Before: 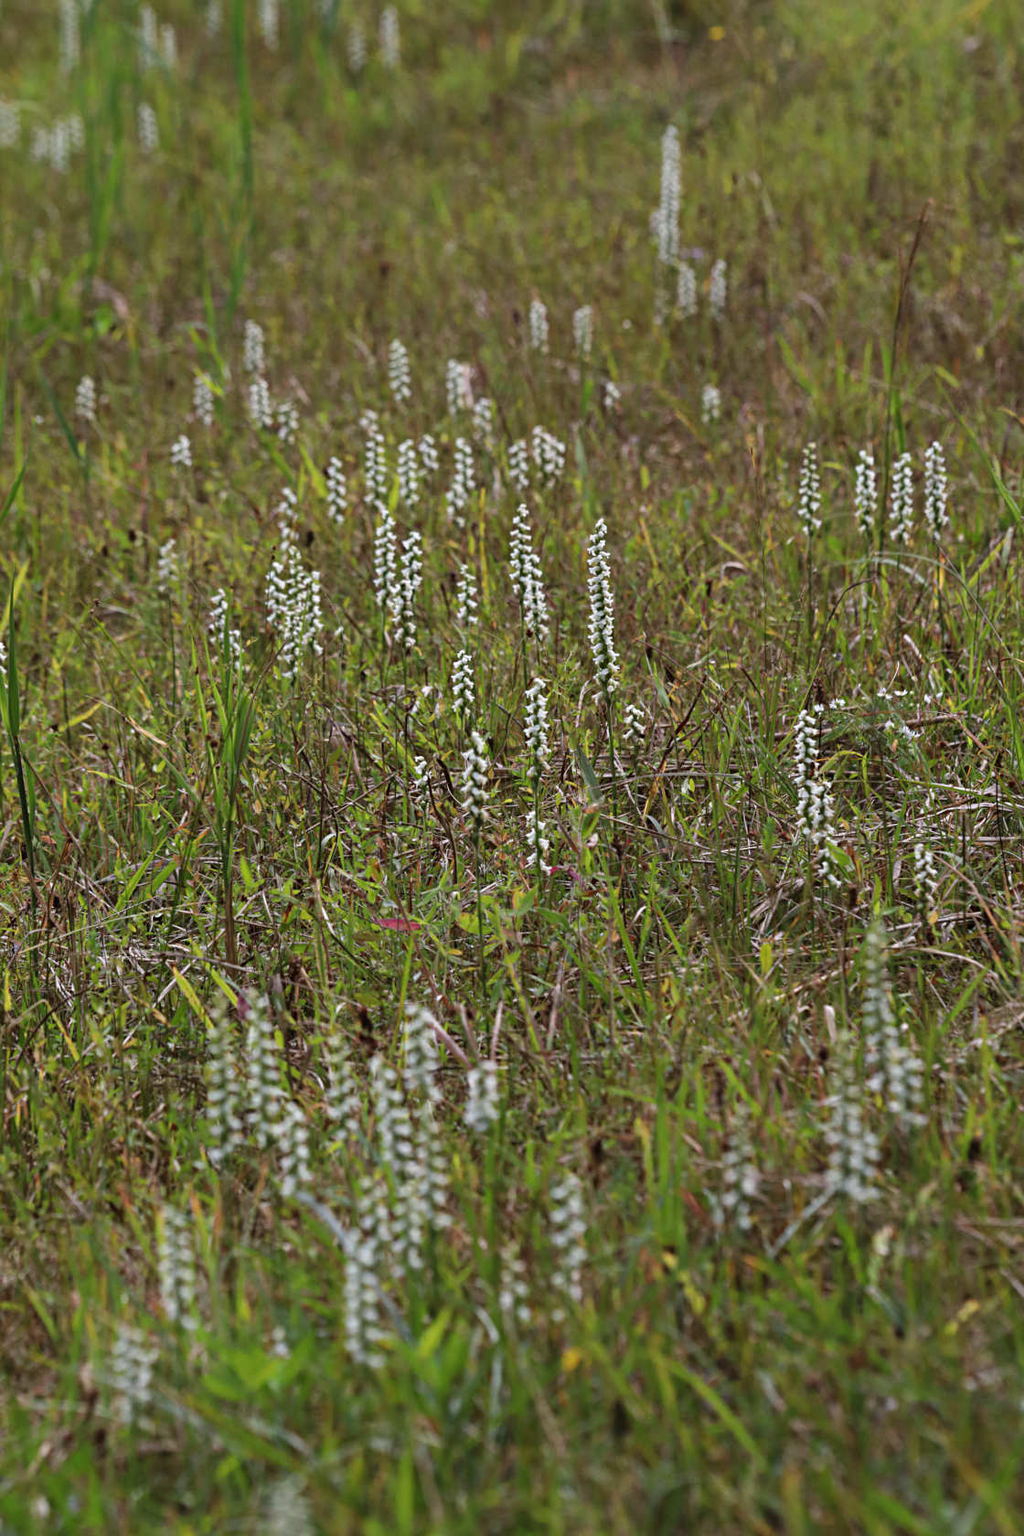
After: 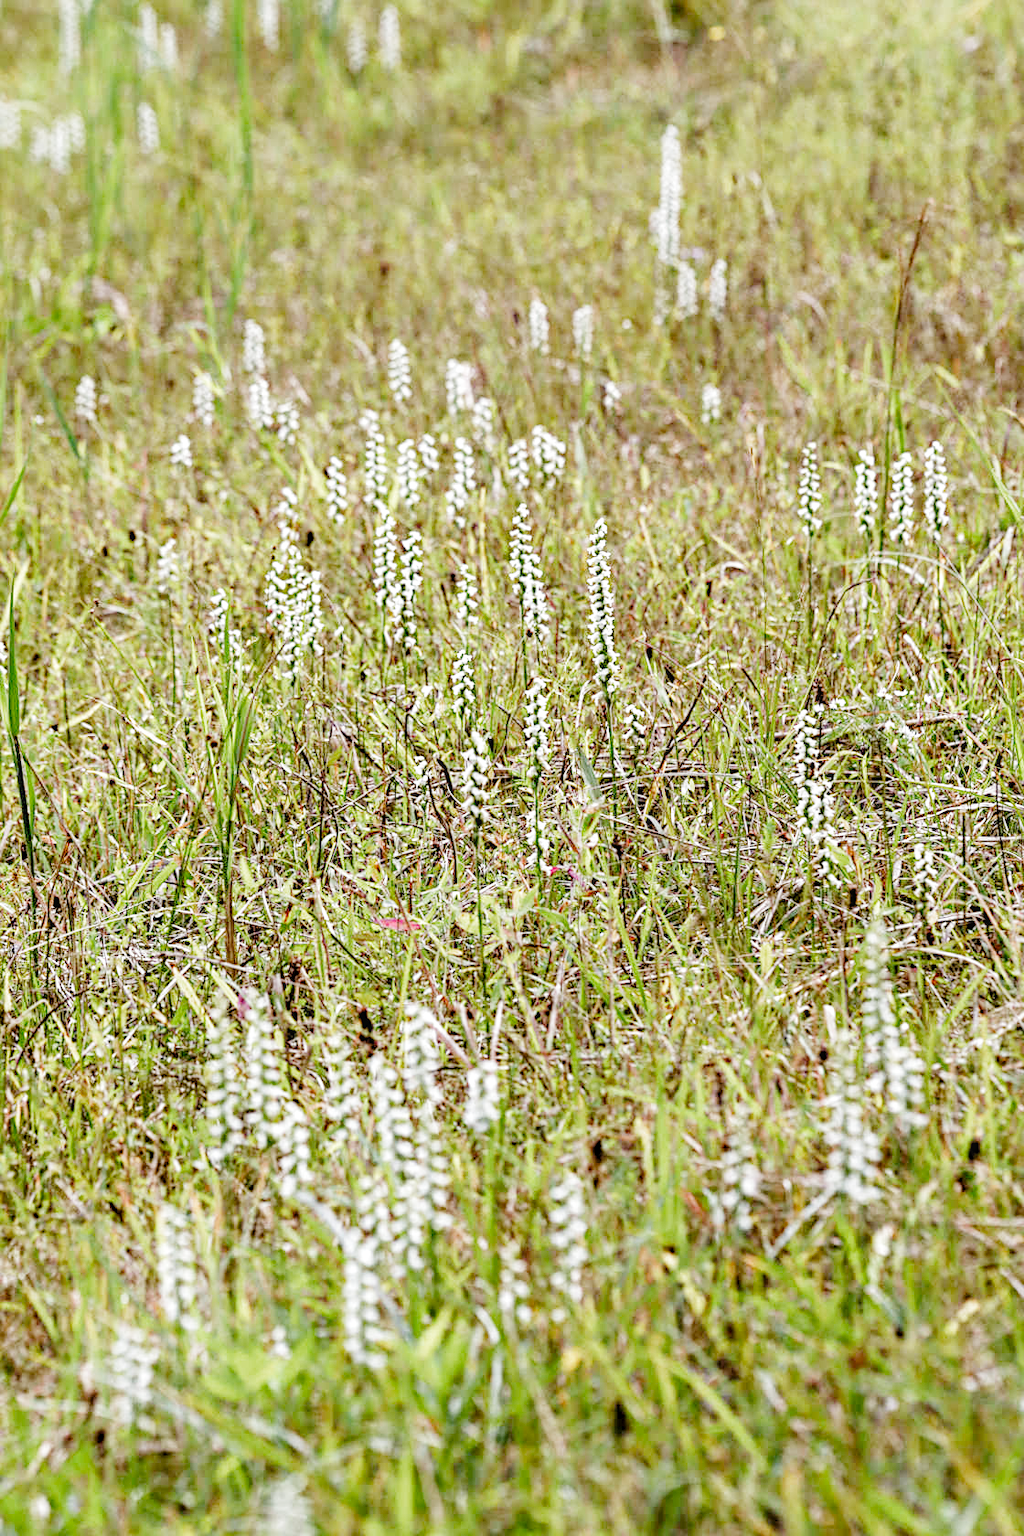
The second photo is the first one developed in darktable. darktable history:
sharpen: amount 0.2
exposure: black level correction -0.001, exposure 0.9 EV, compensate exposure bias true, compensate highlight preservation false
local contrast: on, module defaults
filmic rgb: black relative exposure -2.85 EV, white relative exposure 4.56 EV, hardness 1.77, contrast 1.25, preserve chrominance no, color science v5 (2021)
